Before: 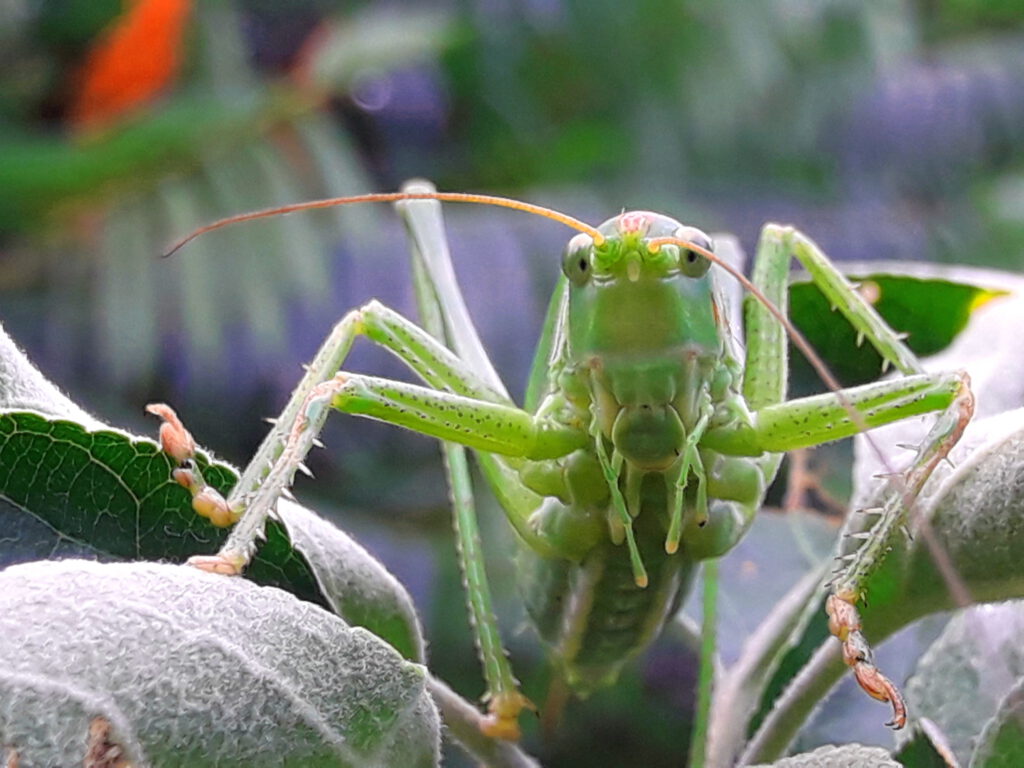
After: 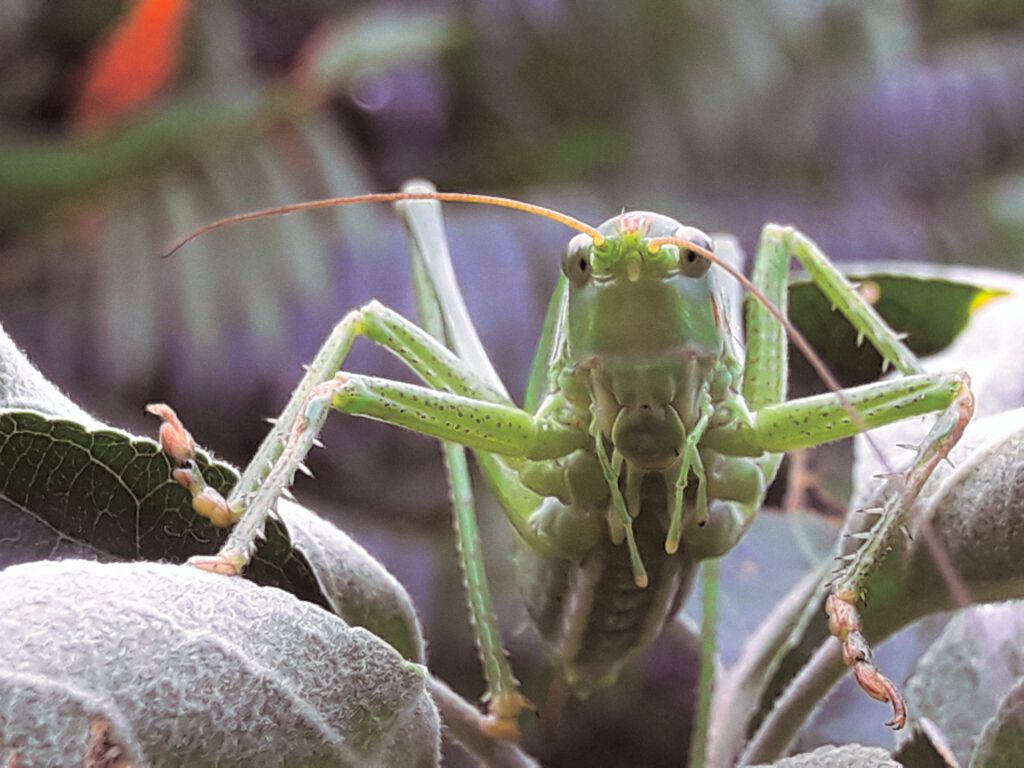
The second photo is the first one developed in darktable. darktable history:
split-toning: shadows › saturation 0.24, highlights › hue 54°, highlights › saturation 0.24
white balance: red 0.986, blue 1.01
grain: coarseness 0.09 ISO, strength 10%
